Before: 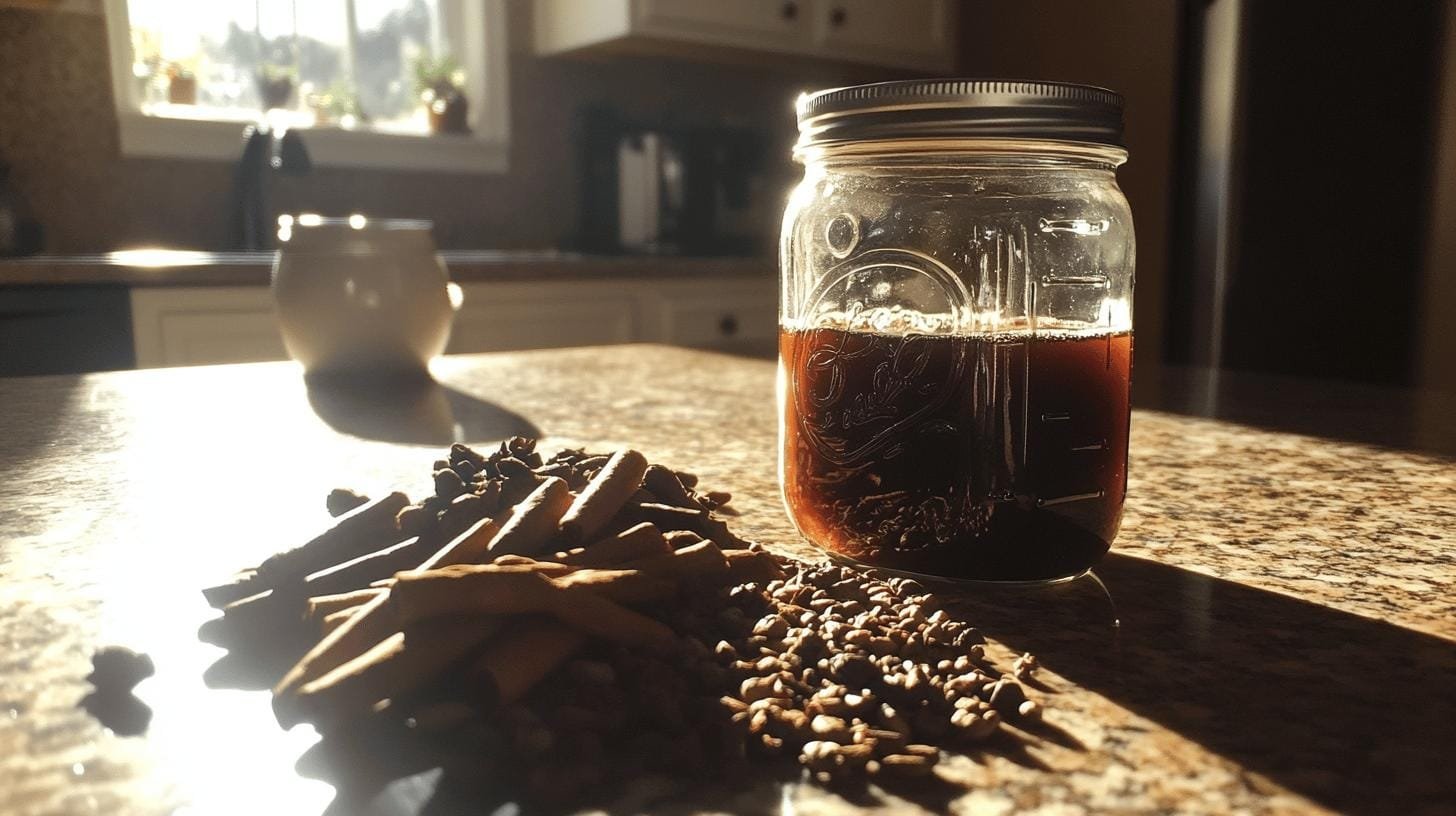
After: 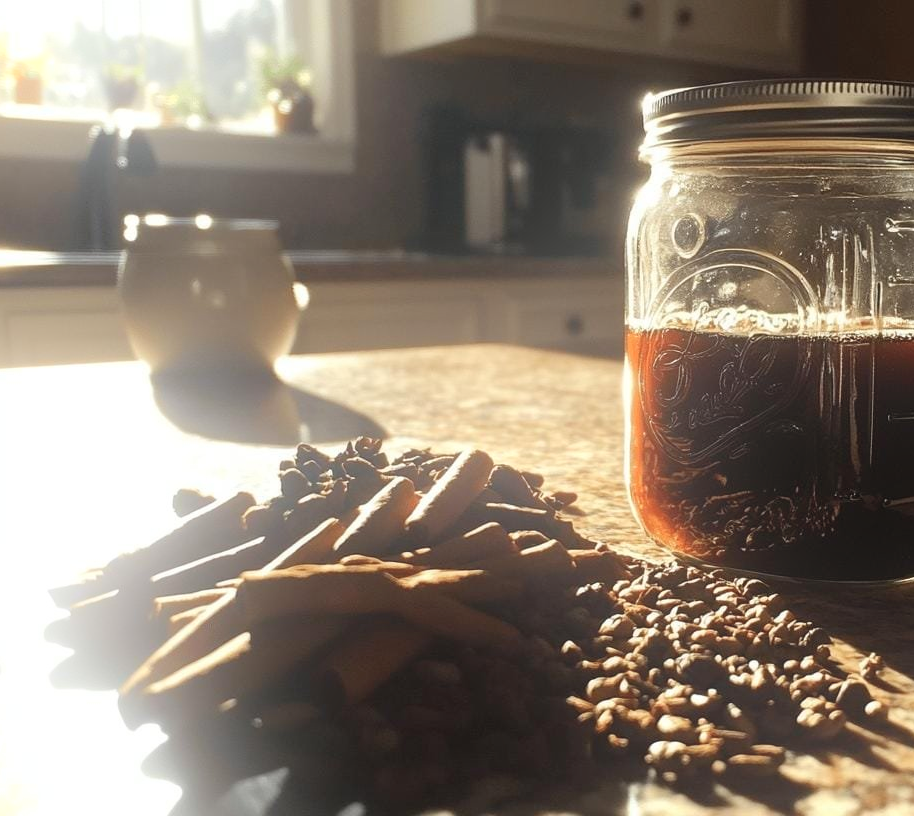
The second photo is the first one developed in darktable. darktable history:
crop: left 10.644%, right 26.528%
bloom: on, module defaults
